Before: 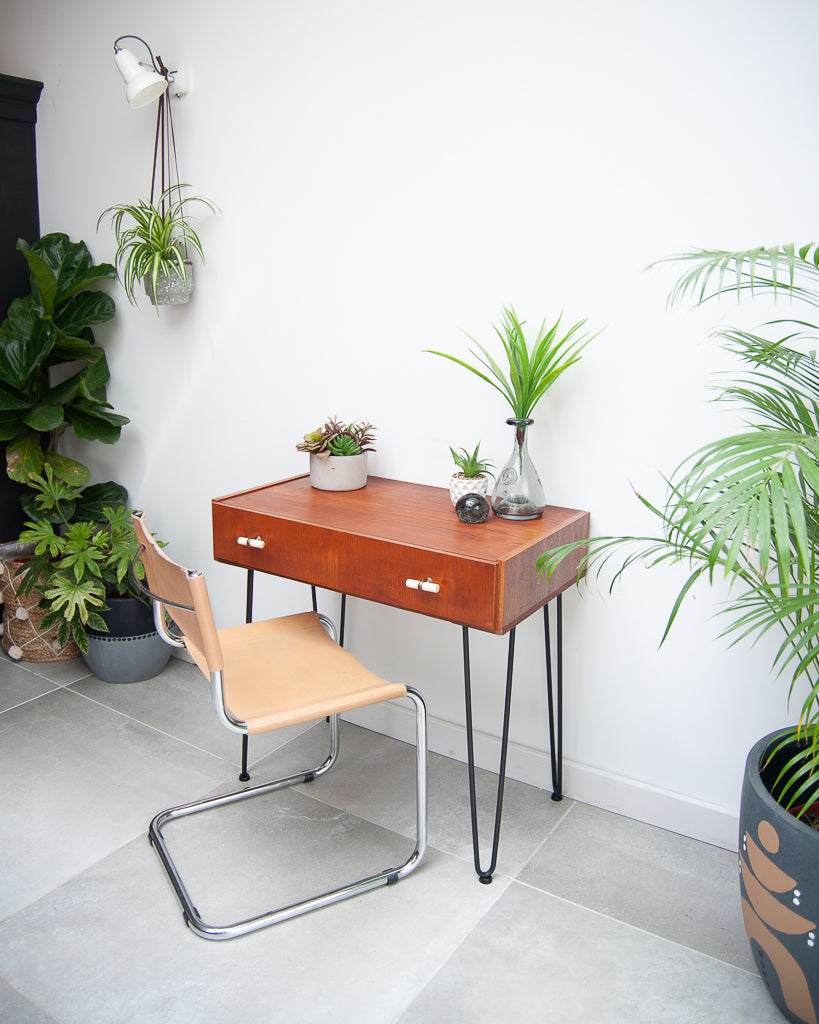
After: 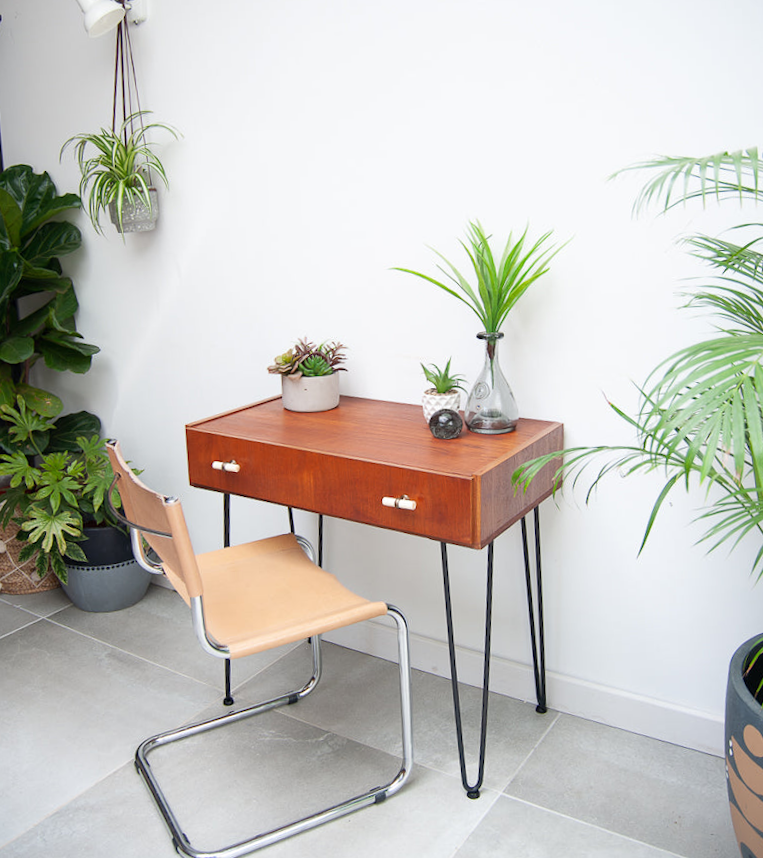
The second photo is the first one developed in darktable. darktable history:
crop and rotate: angle -2.38°
rotate and perspective: rotation -4.57°, crop left 0.054, crop right 0.944, crop top 0.087, crop bottom 0.914
